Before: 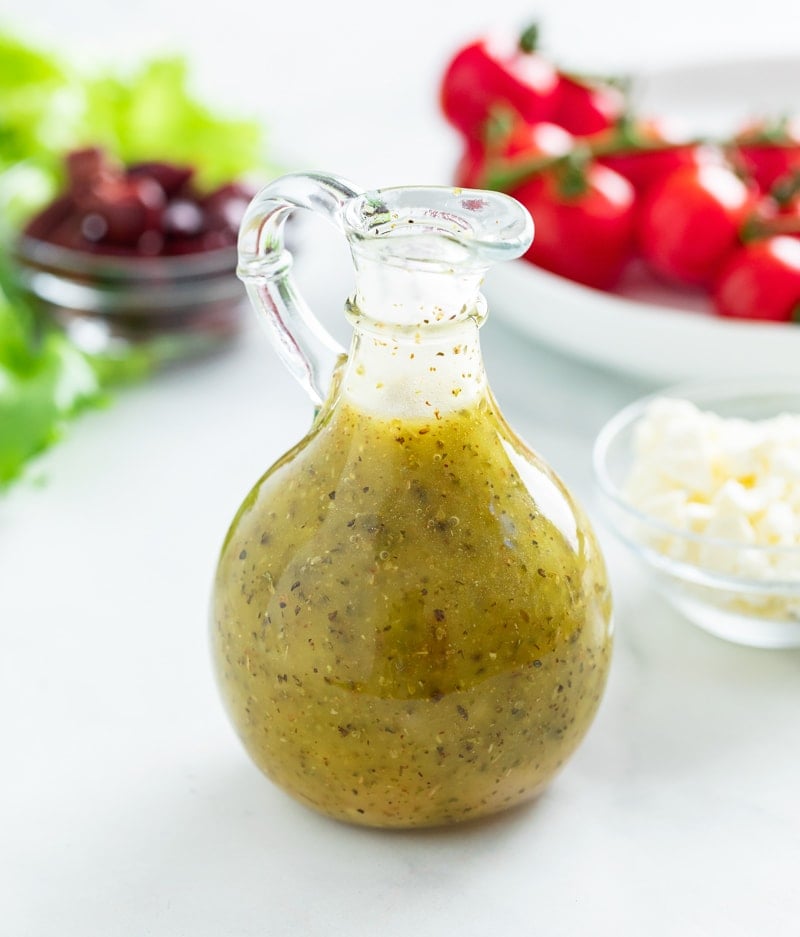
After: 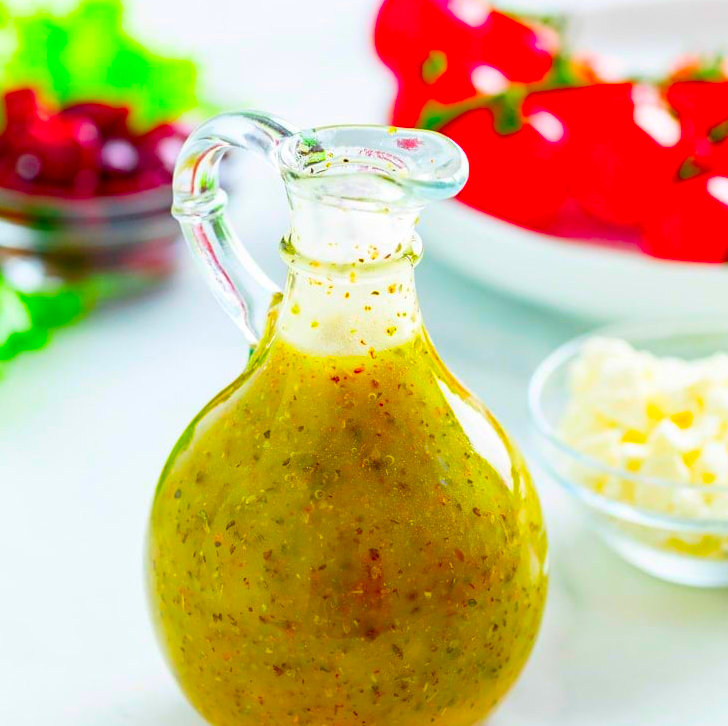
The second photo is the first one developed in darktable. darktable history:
crop: left 8.155%, top 6.611%, bottom 15.385%
color correction: saturation 3
contrast brightness saturation: contrast 0.01, saturation -0.05
